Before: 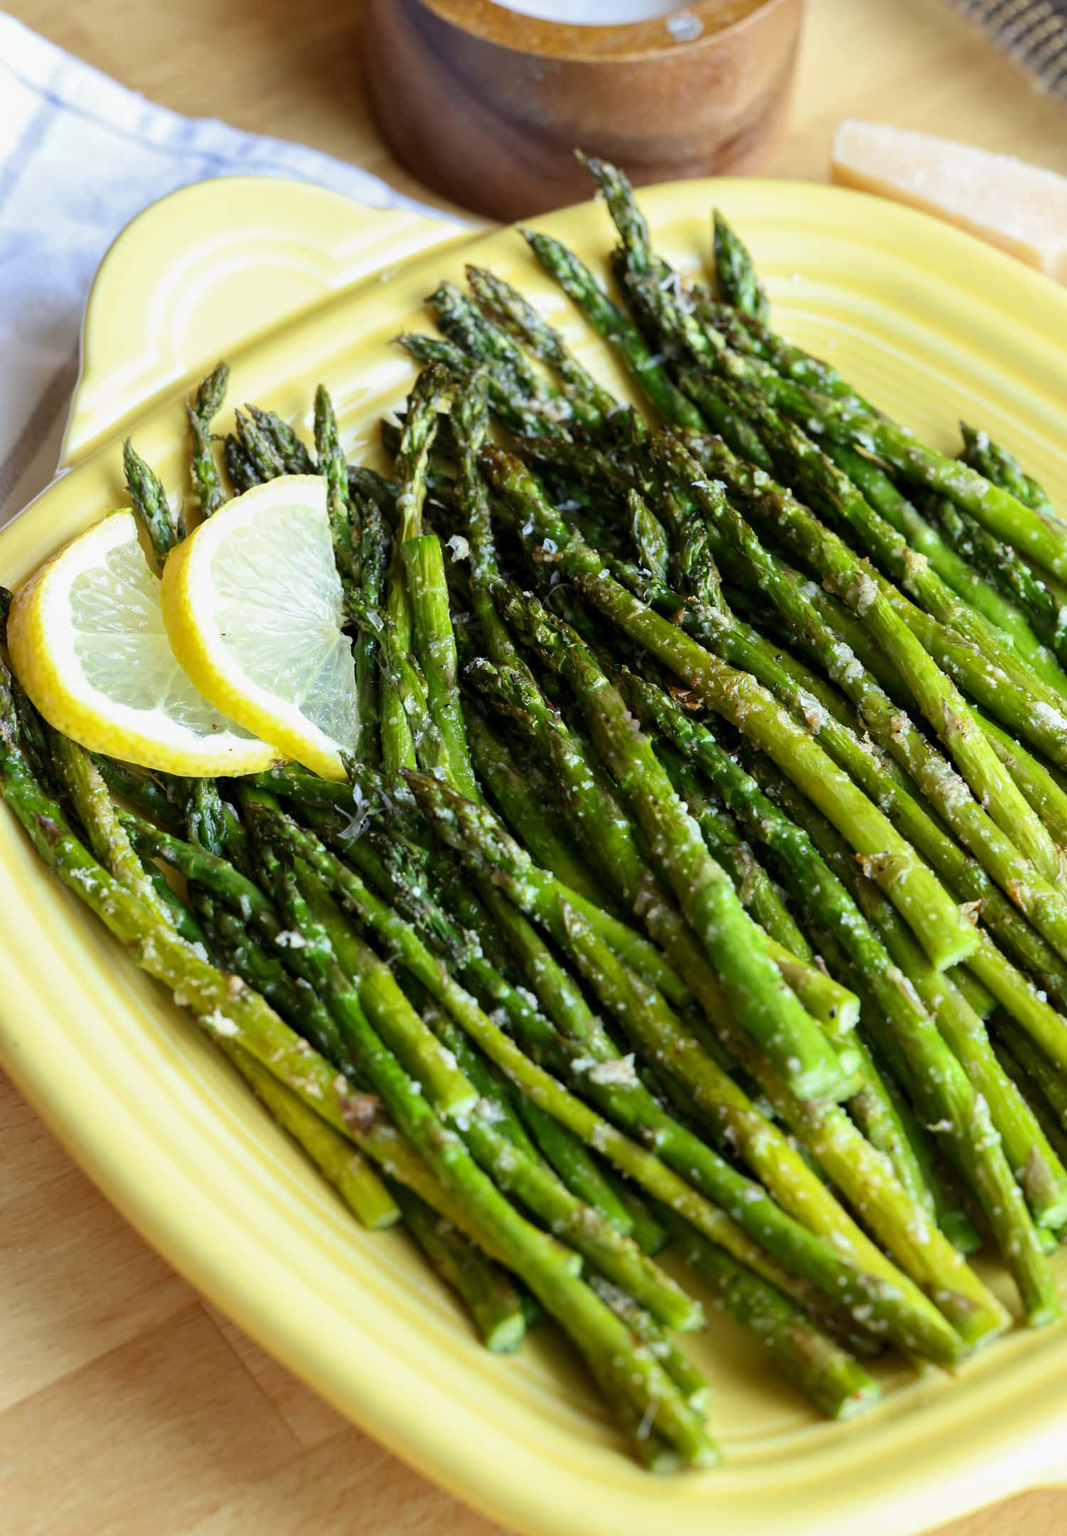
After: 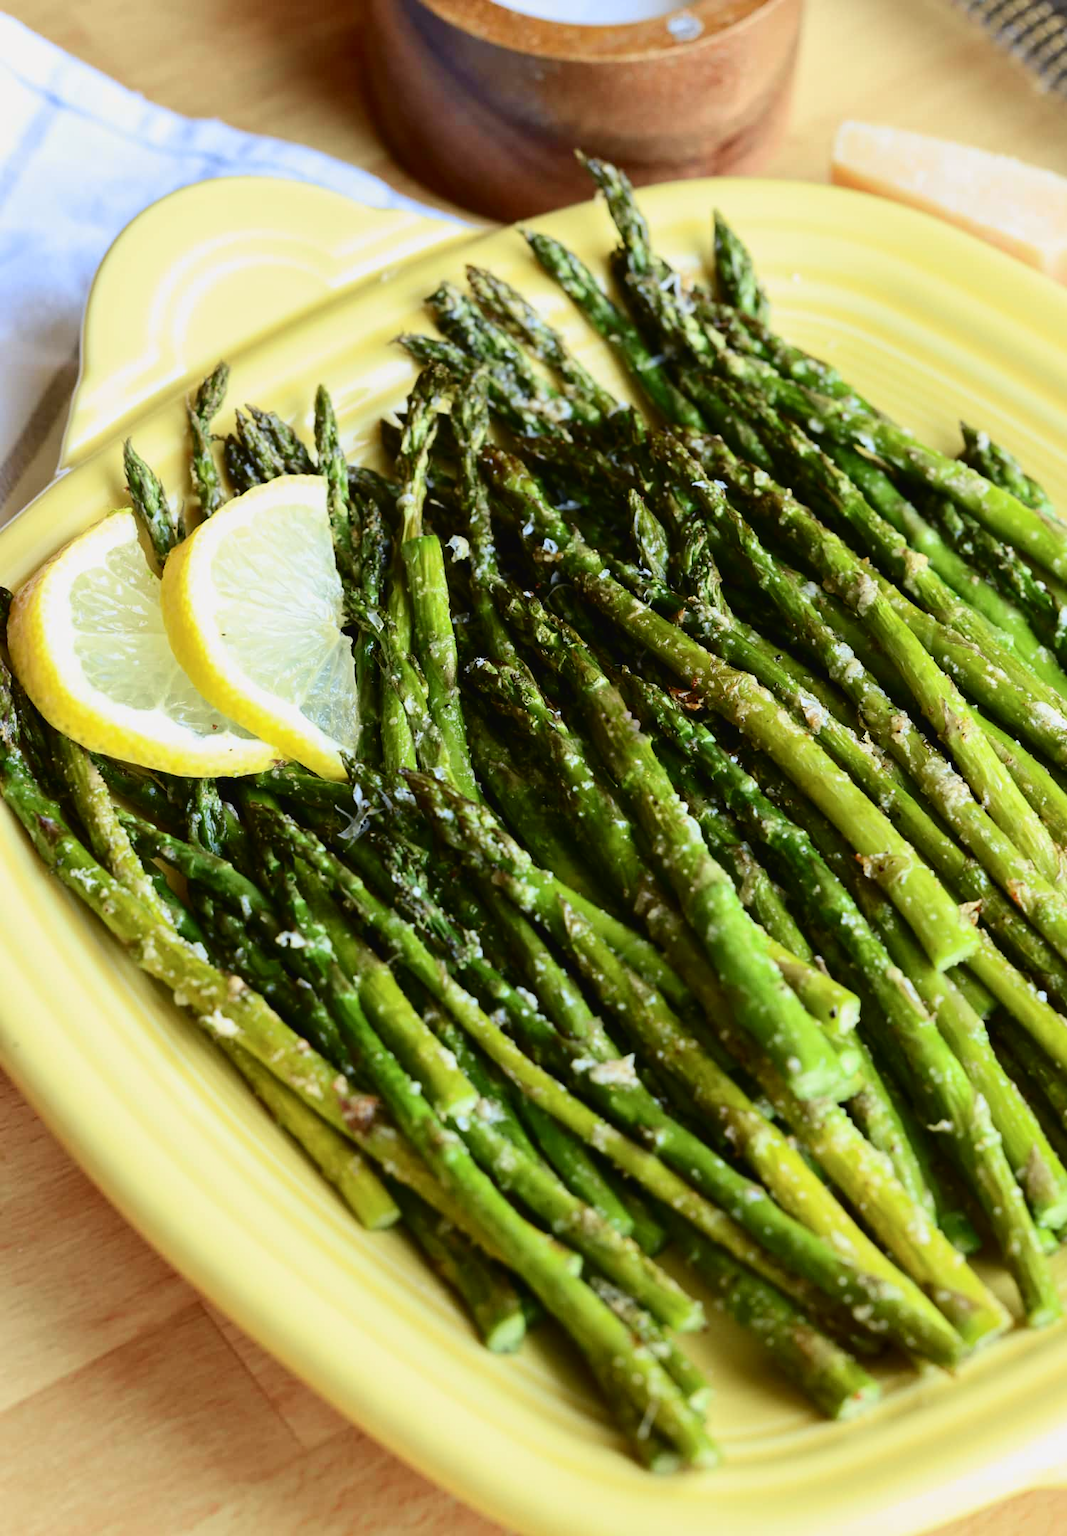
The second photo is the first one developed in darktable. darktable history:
tone curve: curves: ch0 [(0, 0.021) (0.049, 0.044) (0.158, 0.113) (0.351, 0.331) (0.485, 0.505) (0.656, 0.696) (0.868, 0.887) (1, 0.969)]; ch1 [(0, 0) (0.322, 0.328) (0.434, 0.438) (0.473, 0.477) (0.502, 0.503) (0.522, 0.526) (0.564, 0.591) (0.602, 0.632) (0.677, 0.701) (0.859, 0.885) (1, 1)]; ch2 [(0, 0) (0.33, 0.301) (0.452, 0.434) (0.502, 0.505) (0.535, 0.554) (0.565, 0.598) (0.618, 0.629) (1, 1)], color space Lab, independent channels
